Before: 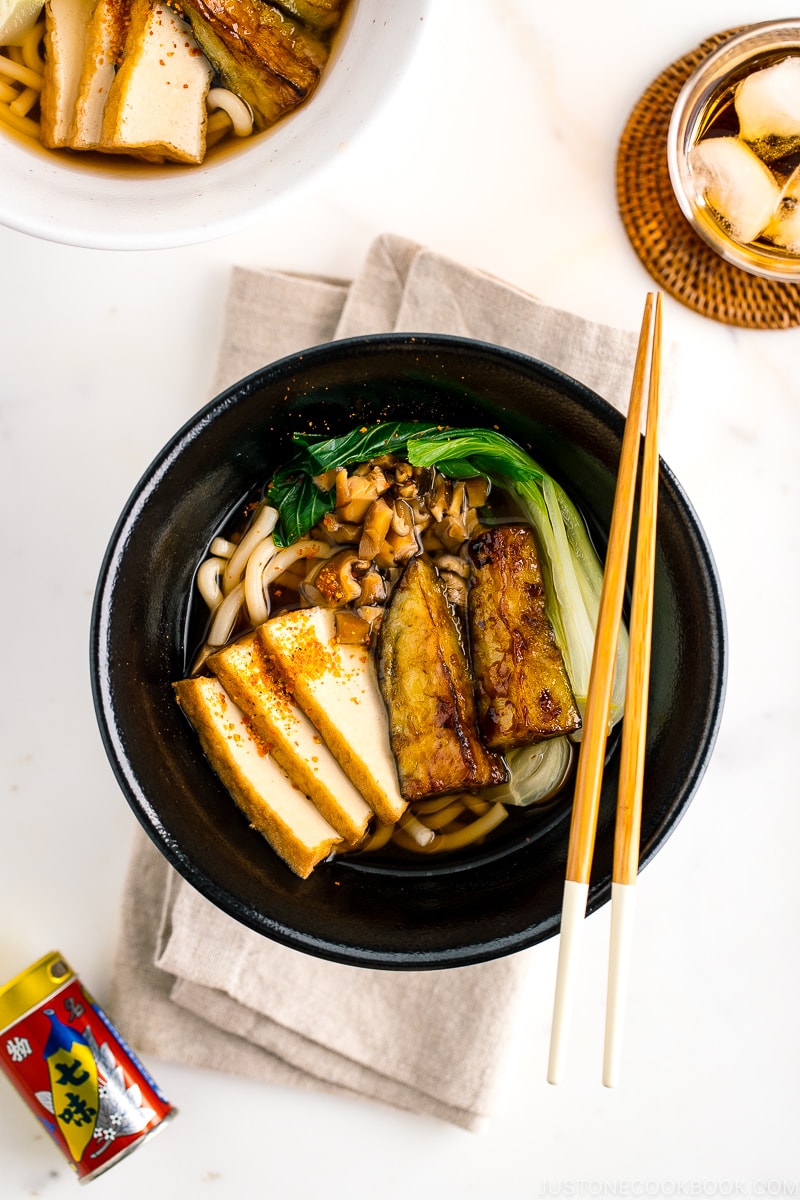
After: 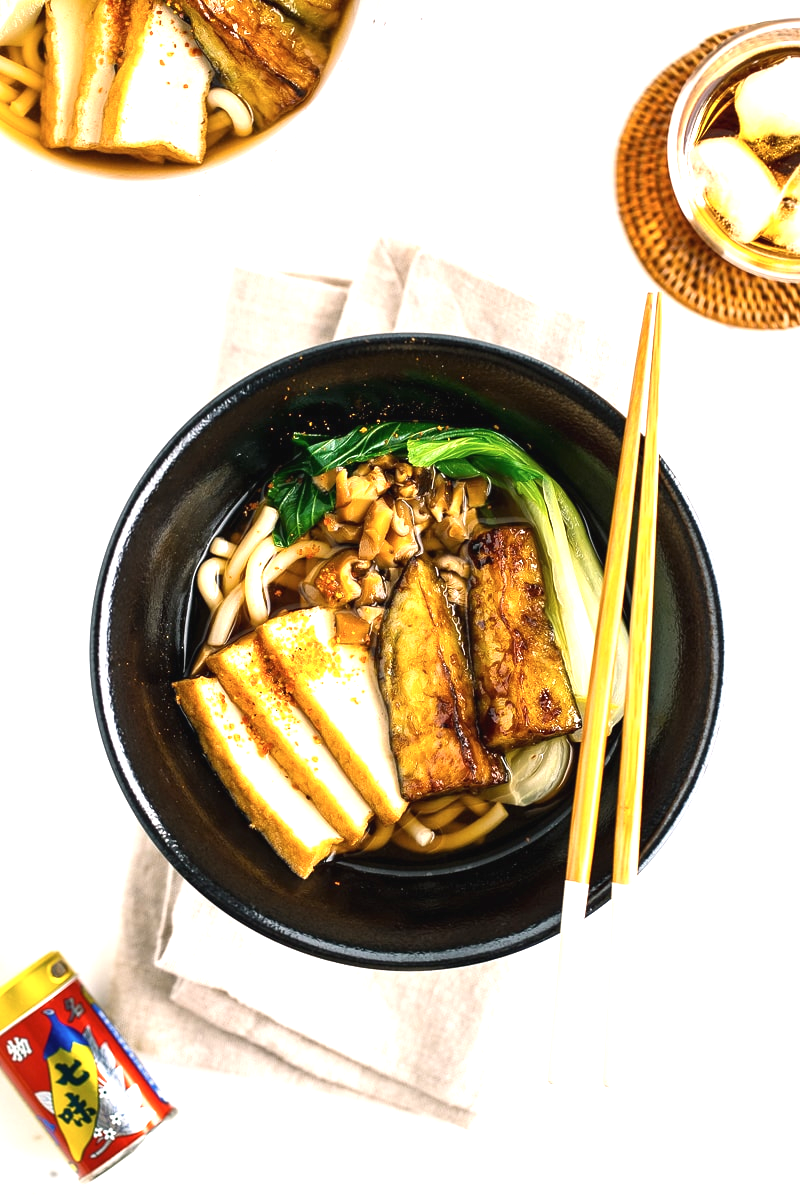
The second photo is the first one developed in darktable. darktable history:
exposure: exposure 1.072 EV, compensate exposure bias true, compensate highlight preservation false
contrast brightness saturation: contrast -0.073, brightness -0.037, saturation -0.11
